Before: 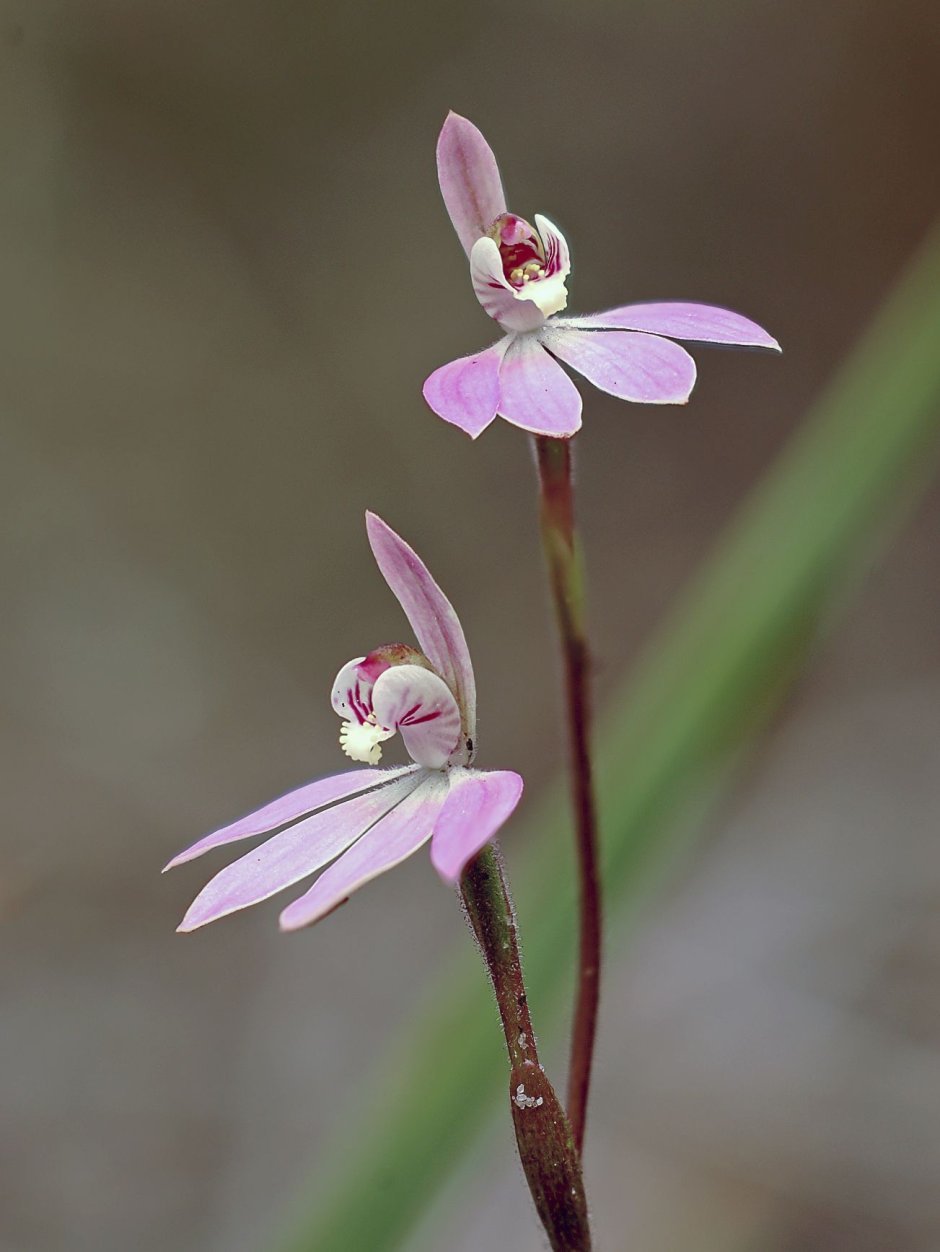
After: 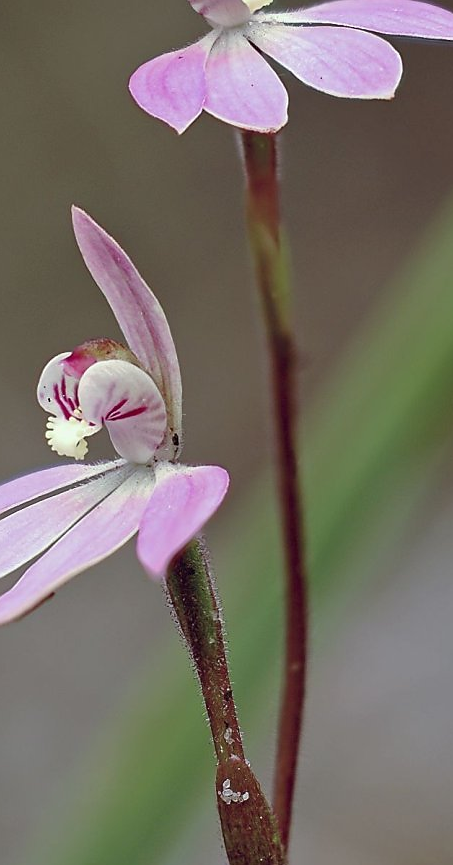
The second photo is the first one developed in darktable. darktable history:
sharpen: radius 1.013, threshold 1.123
crop: left 31.32%, top 24.405%, right 20.456%, bottom 6.461%
